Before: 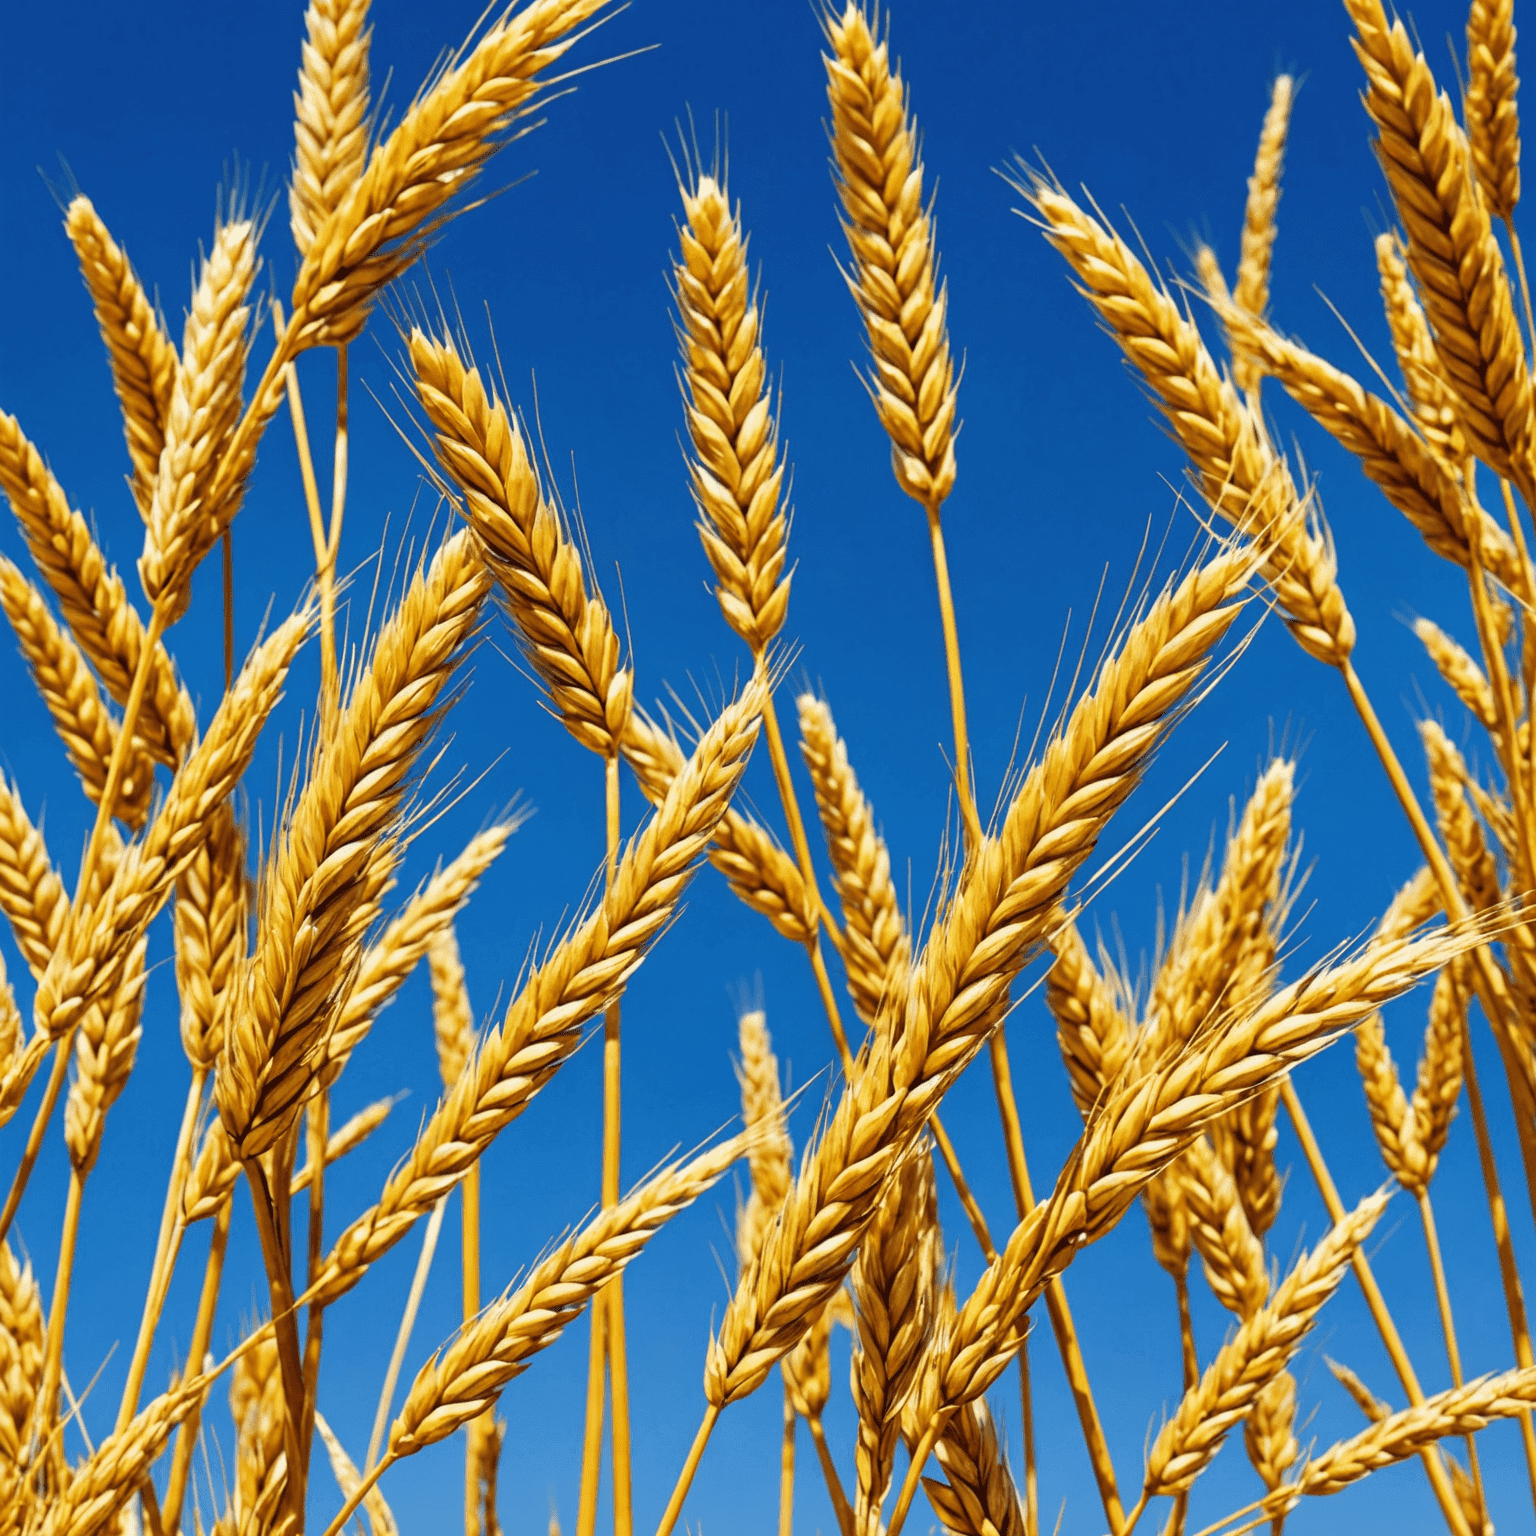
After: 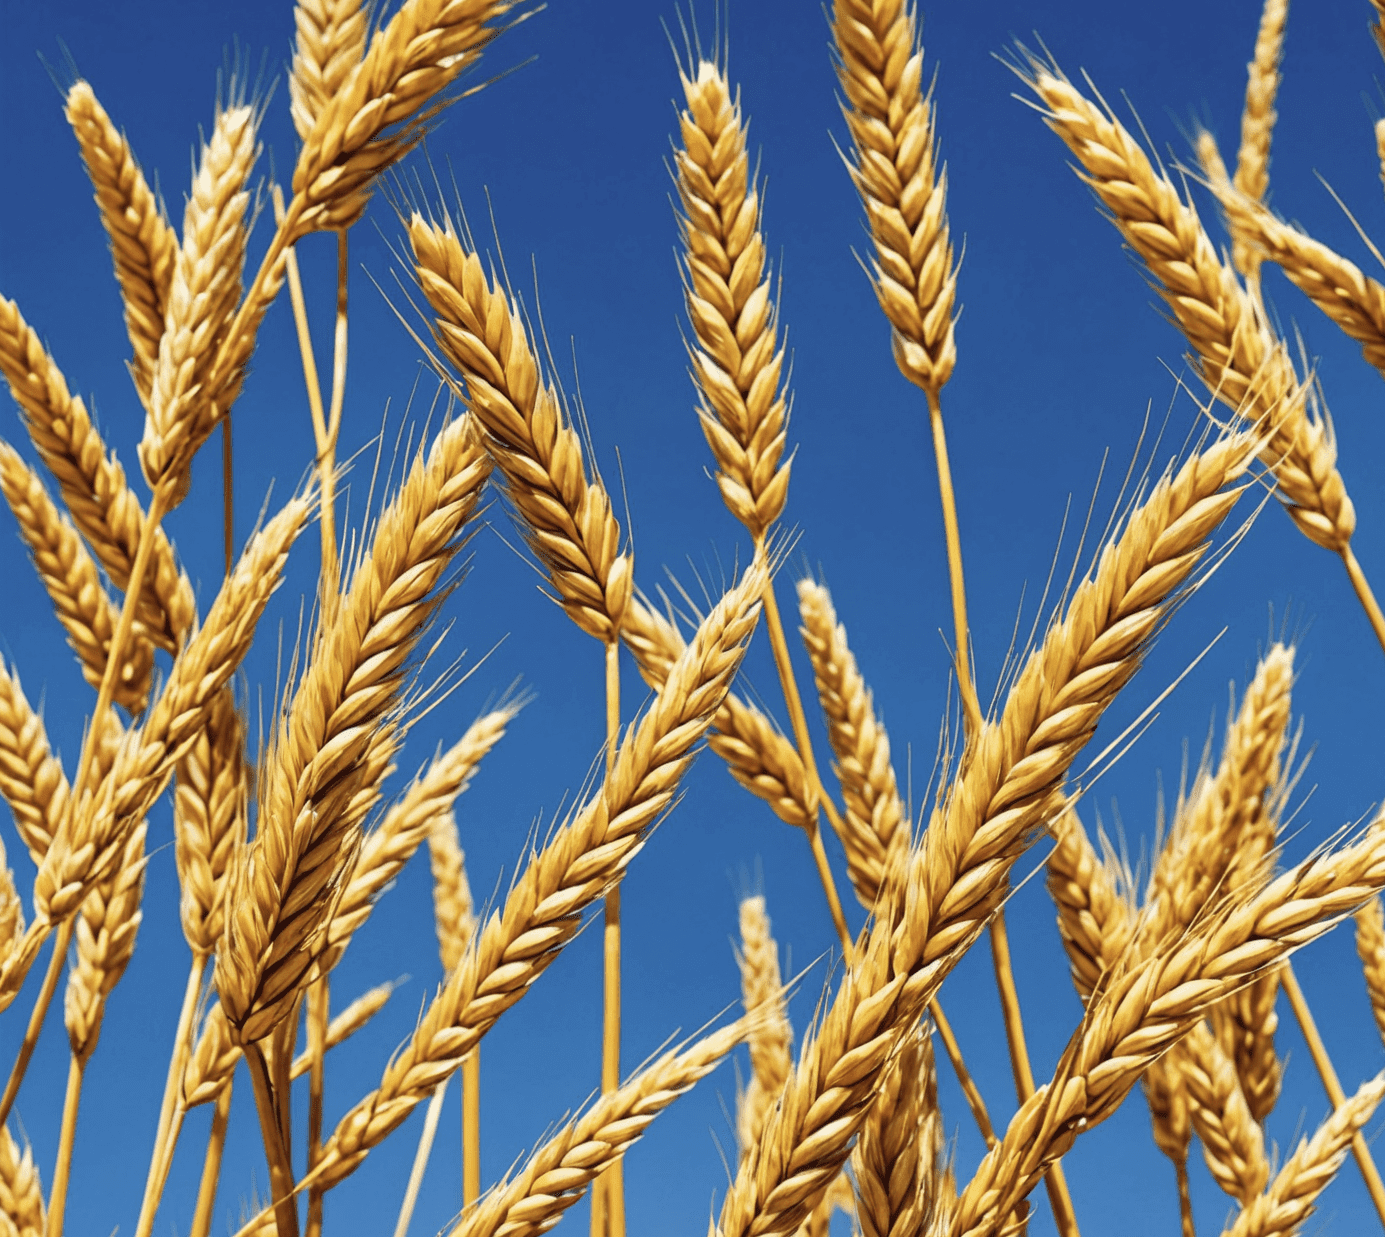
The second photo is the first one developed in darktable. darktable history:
crop: top 7.501%, right 9.819%, bottom 11.957%
contrast brightness saturation: saturation -0.177
